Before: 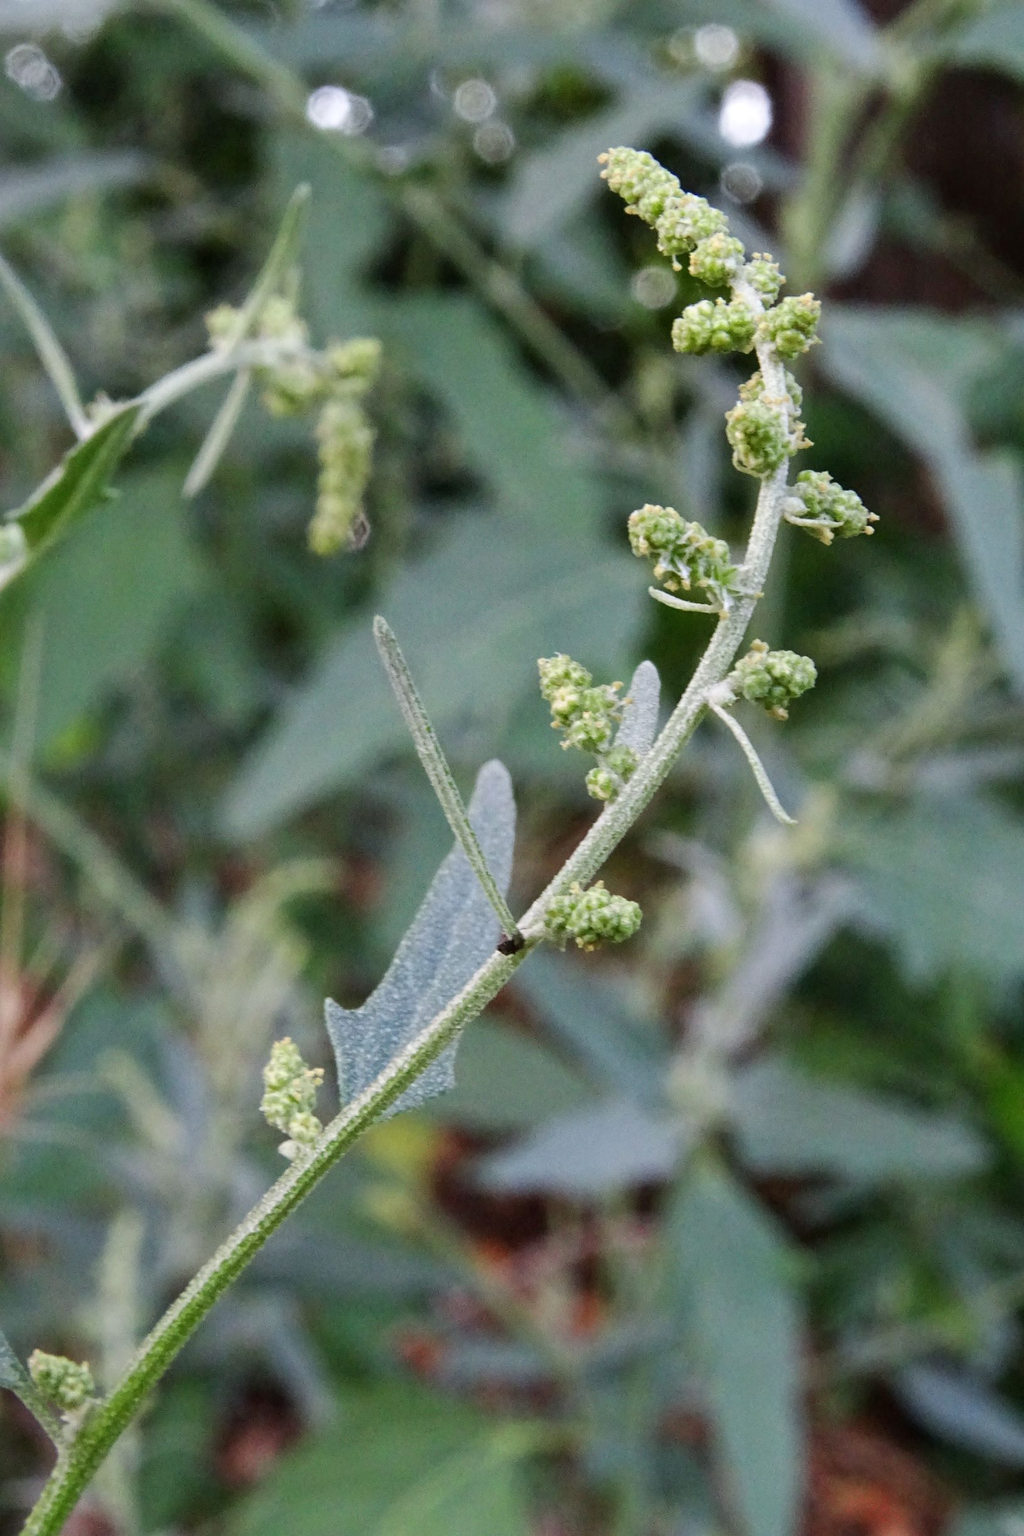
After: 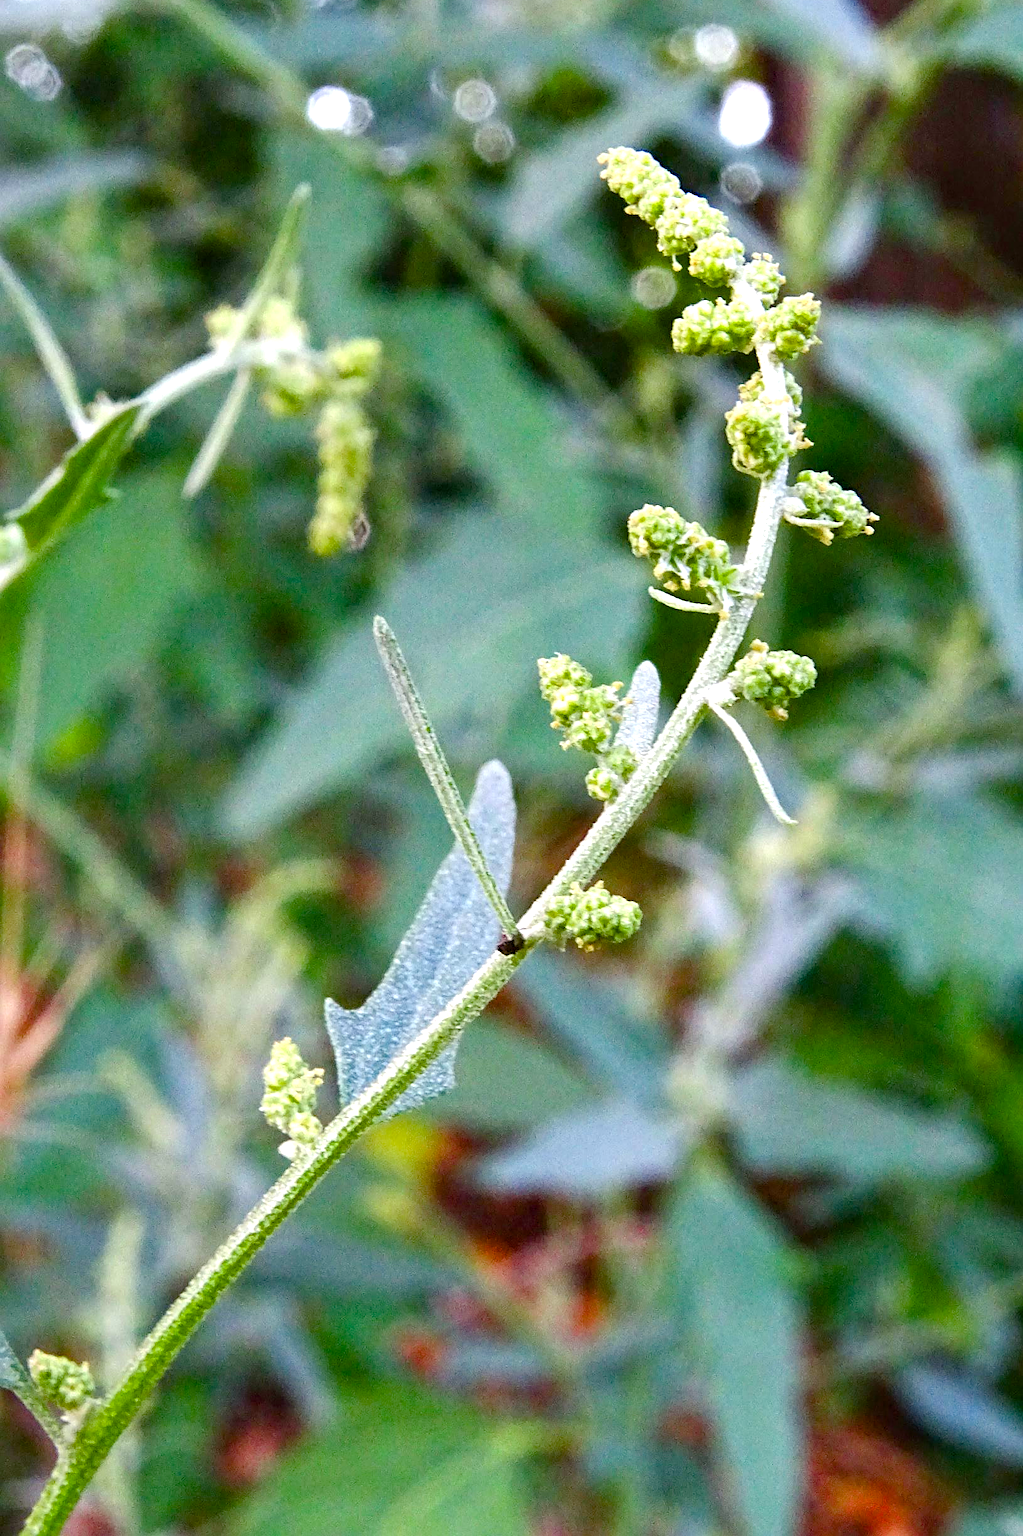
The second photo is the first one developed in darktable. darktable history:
sharpen: amount 0.478
exposure: black level correction 0, exposure 0.7 EV, compensate exposure bias true, compensate highlight preservation false
haze removal: compatibility mode true, adaptive false
color balance rgb: perceptual saturation grading › global saturation 45%, perceptual saturation grading › highlights -25%, perceptual saturation grading › shadows 50%, perceptual brilliance grading › global brilliance 3%, global vibrance 3%
